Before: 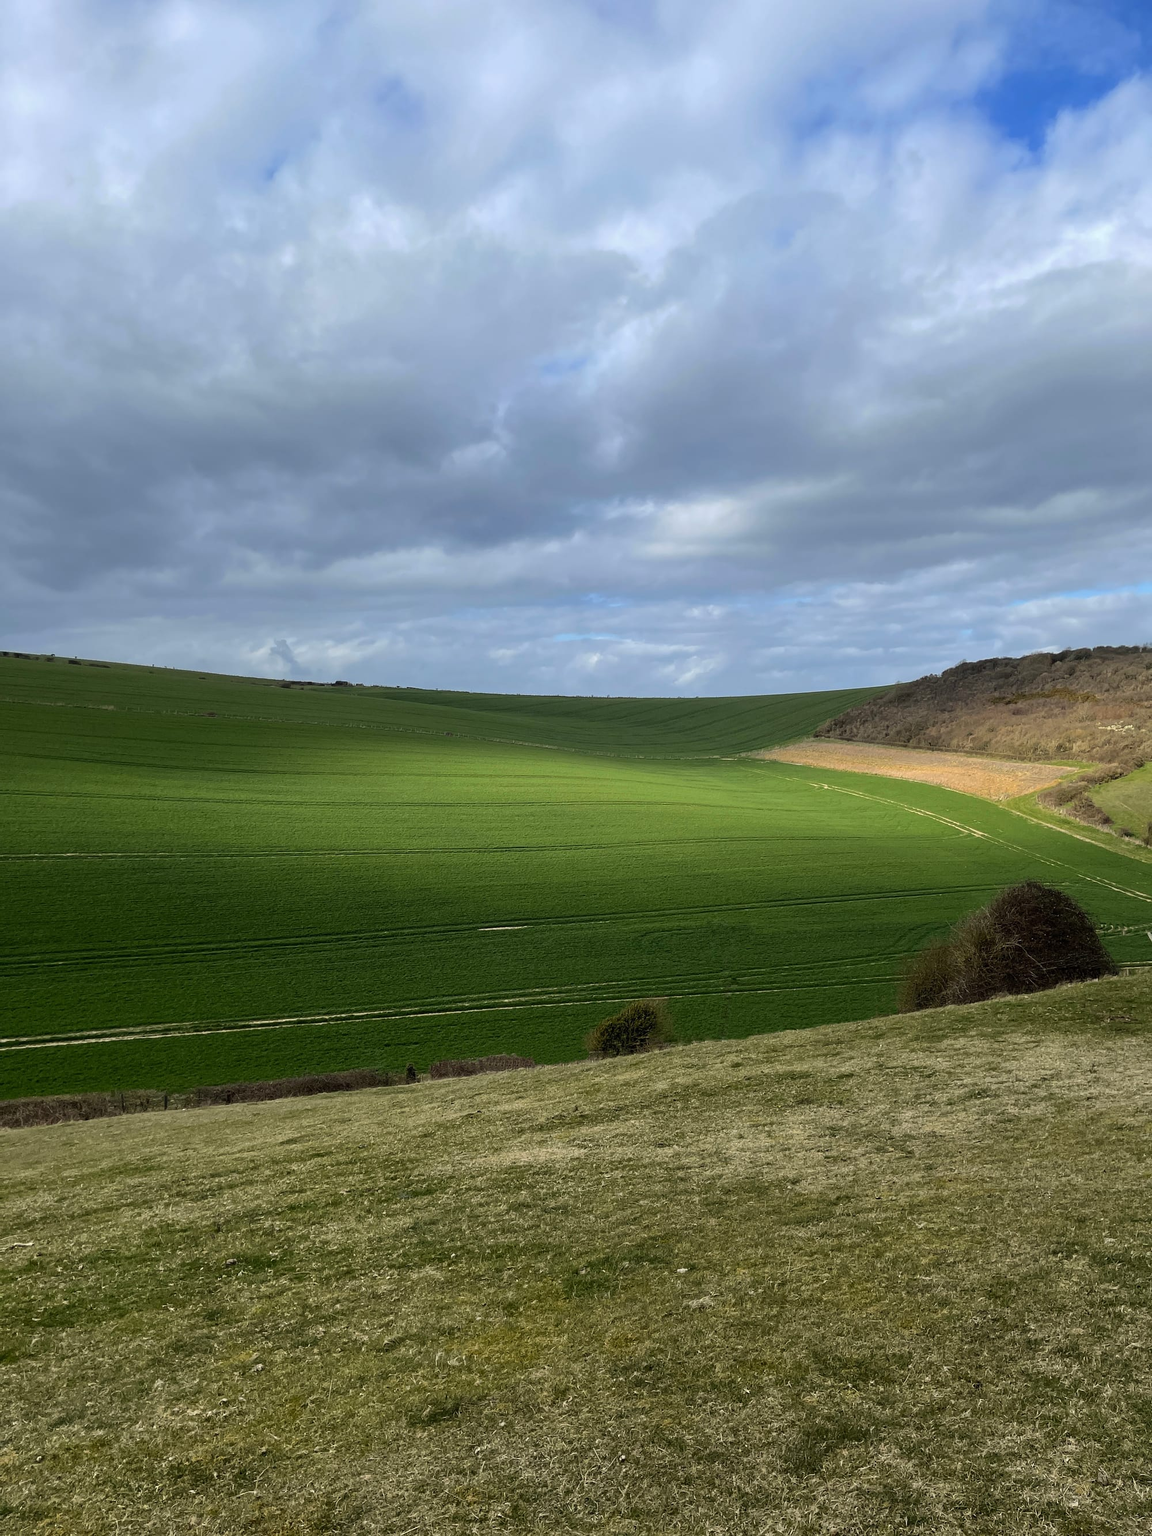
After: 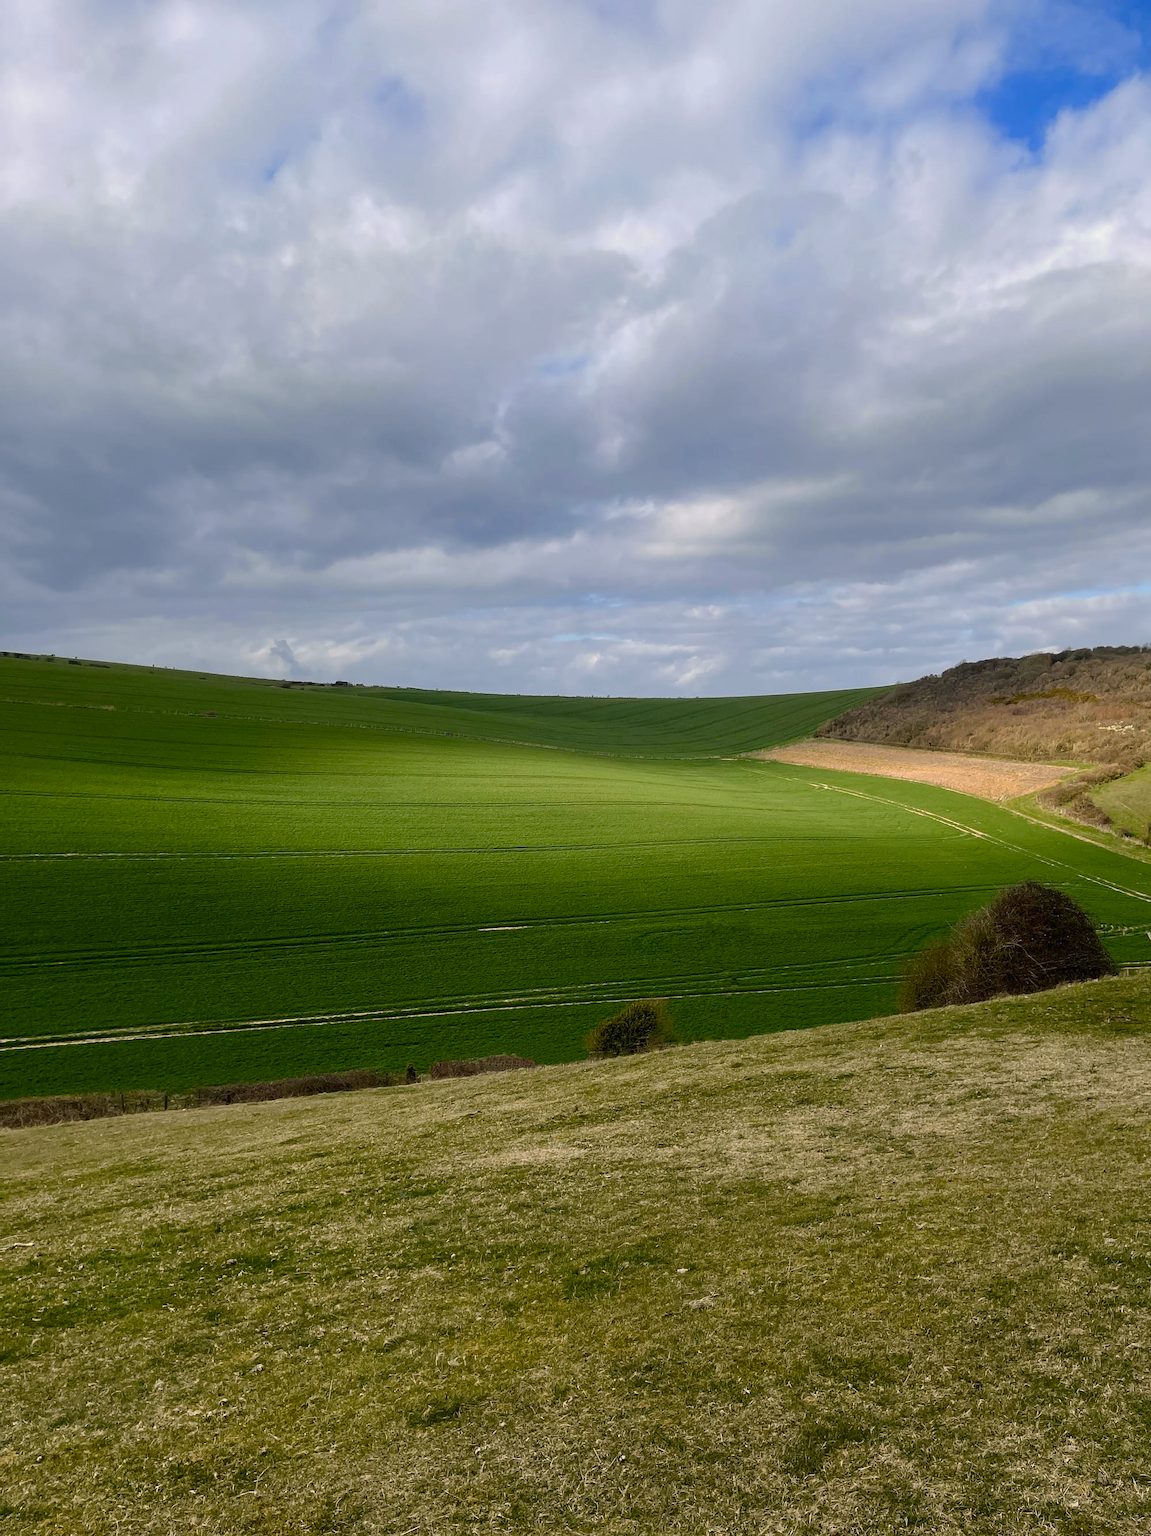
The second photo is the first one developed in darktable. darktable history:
exposure: compensate highlight preservation false
color balance rgb: highlights gain › chroma 3.328%, highlights gain › hue 55.62°, perceptual saturation grading › global saturation 20%, perceptual saturation grading › highlights -50.298%, perceptual saturation grading › shadows 30.084%, global vibrance 20%
color calibration: gray › normalize channels true, illuminant same as pipeline (D50), adaptation XYZ, x 0.345, y 0.359, temperature 5009.78 K, gamut compression 0.023
